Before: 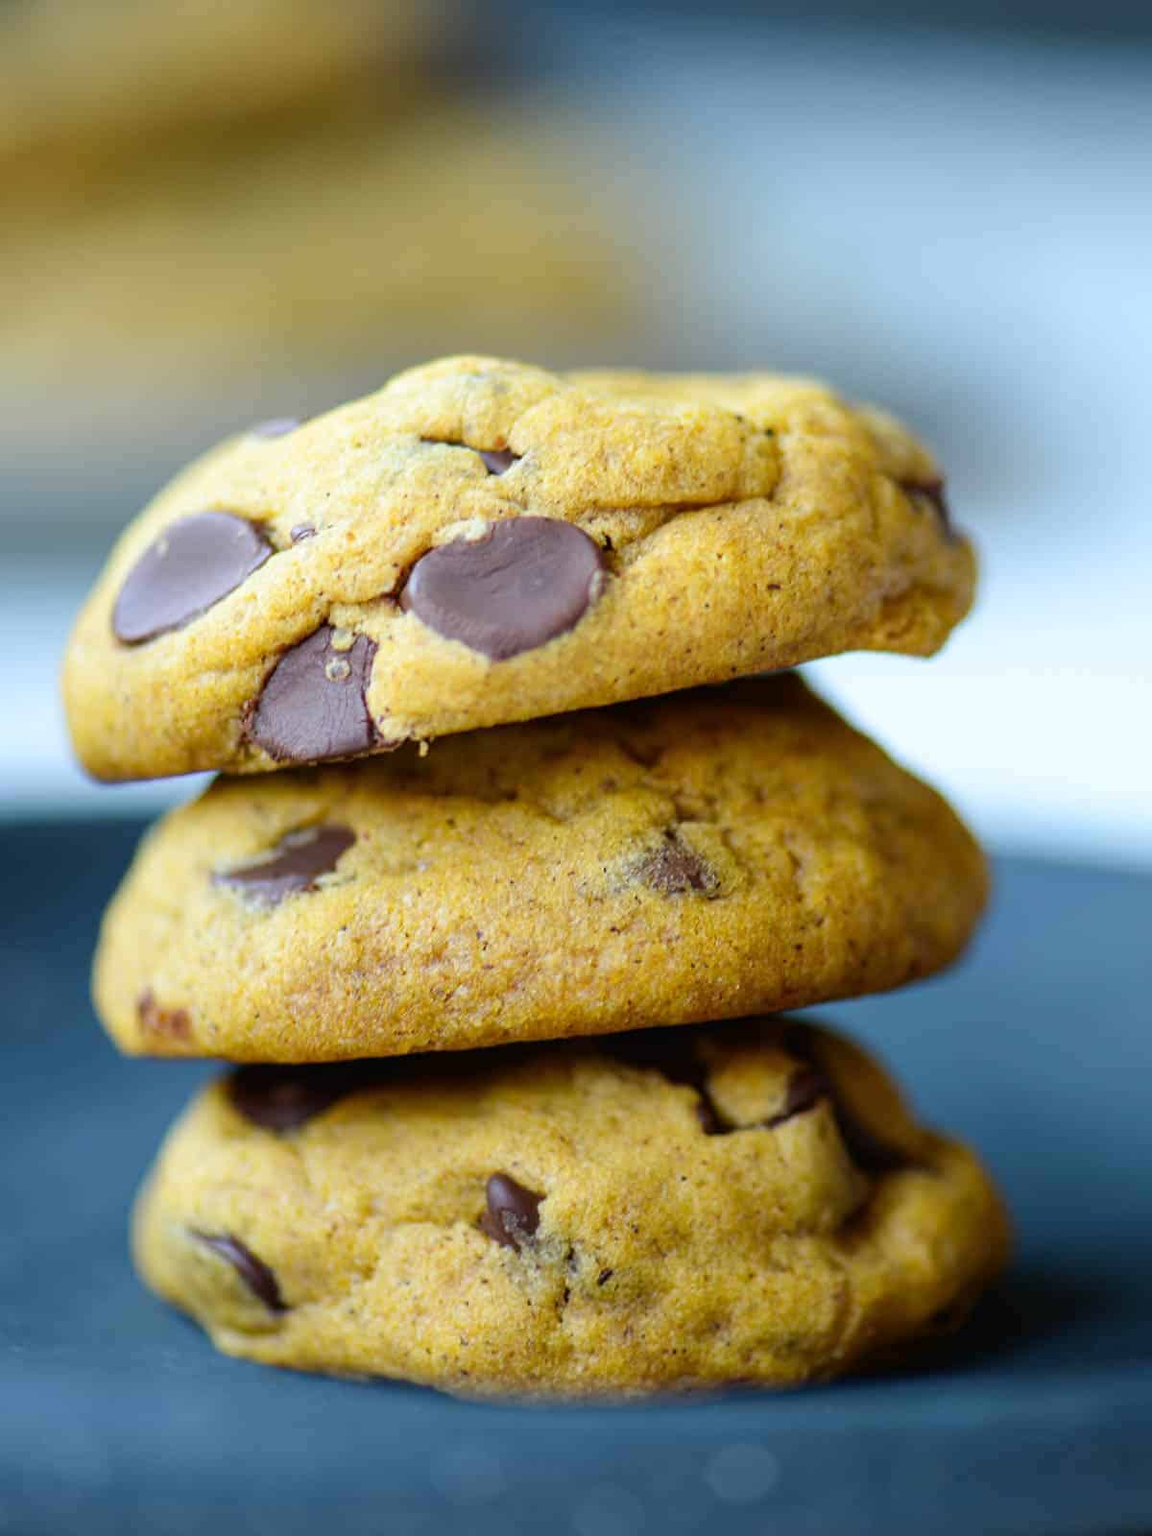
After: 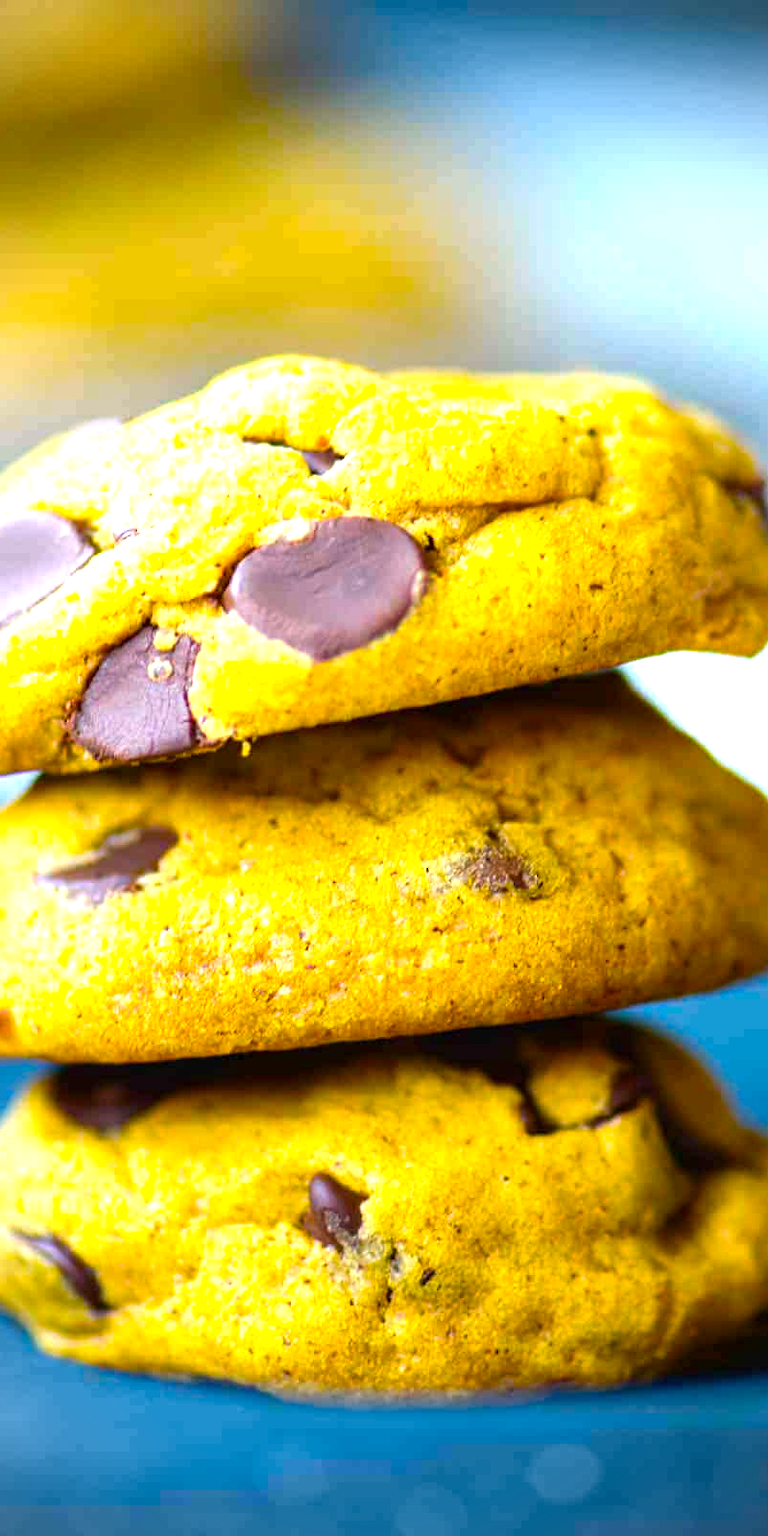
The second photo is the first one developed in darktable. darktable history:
vignetting: fall-off start 96.89%, fall-off radius 98.99%, brightness -0.702, width/height ratio 0.614
color balance rgb: highlights gain › chroma 2.012%, highlights gain › hue 46.29°, perceptual saturation grading › global saturation 29.576%, perceptual brilliance grading › global brilliance 30.751%, global vibrance 33.564%
crop: left 15.421%, right 17.77%
